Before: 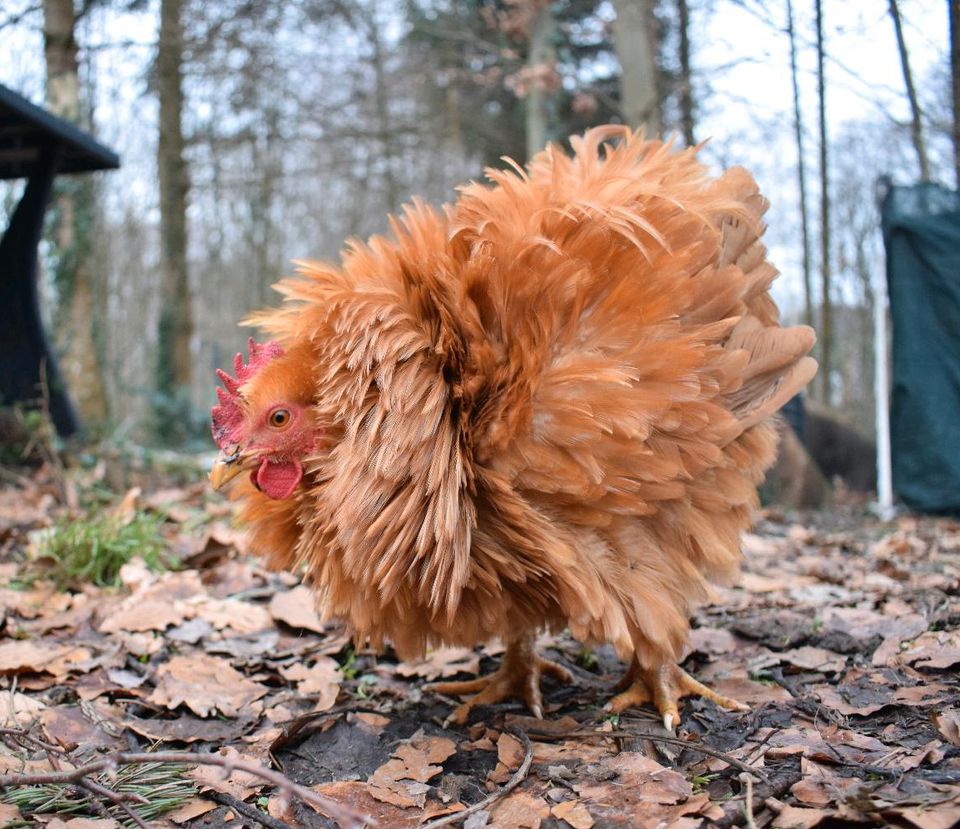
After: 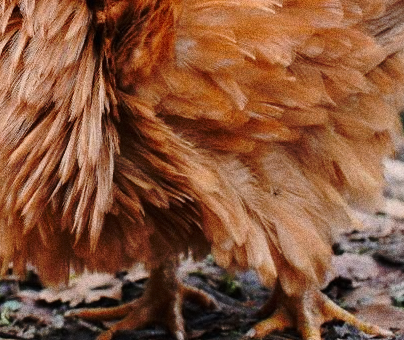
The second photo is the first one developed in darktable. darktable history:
exposure: exposure -0.242 EV, compensate highlight preservation false
base curve: curves: ch0 [(0, 0) (0.073, 0.04) (0.157, 0.139) (0.492, 0.492) (0.758, 0.758) (1, 1)], preserve colors none
grain: coarseness 0.09 ISO, strength 40%
crop: left 37.221%, top 45.169%, right 20.63%, bottom 13.777%
